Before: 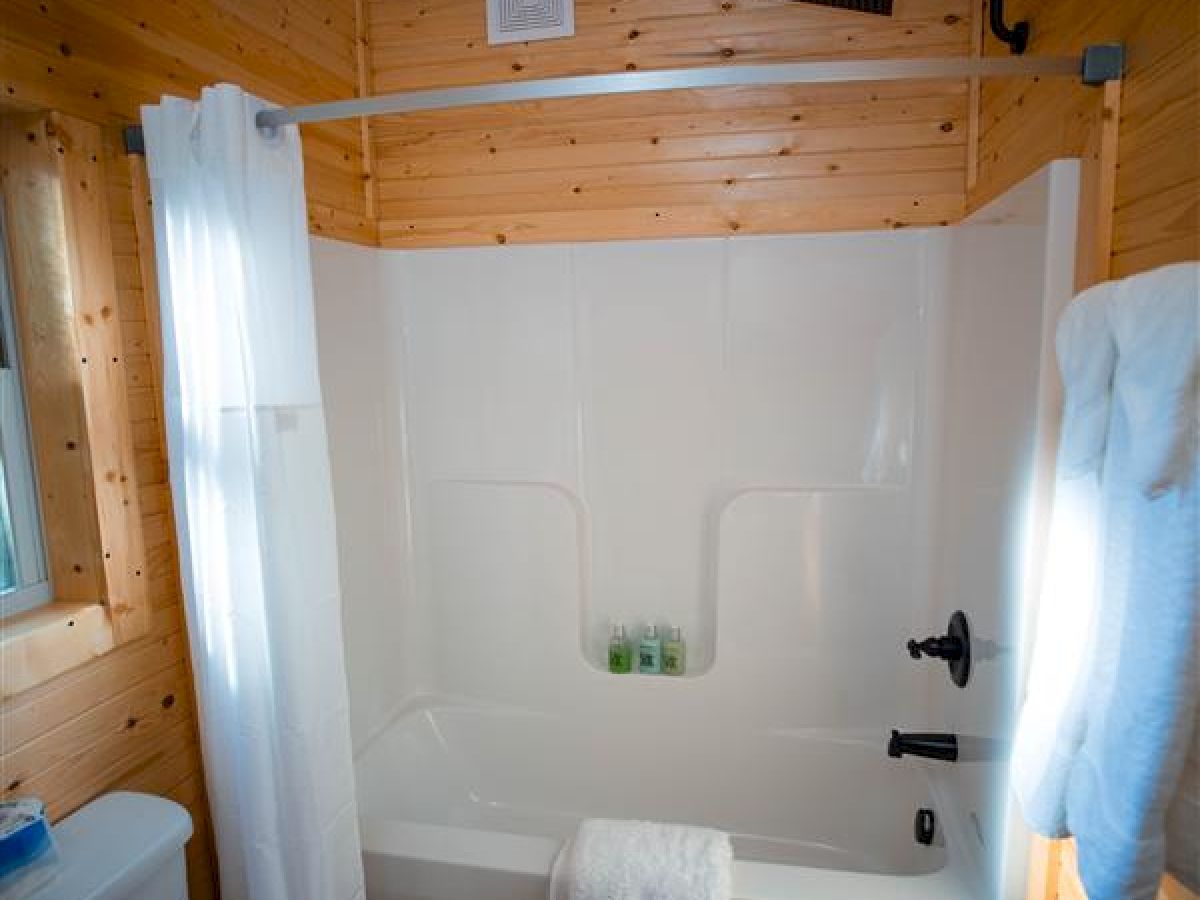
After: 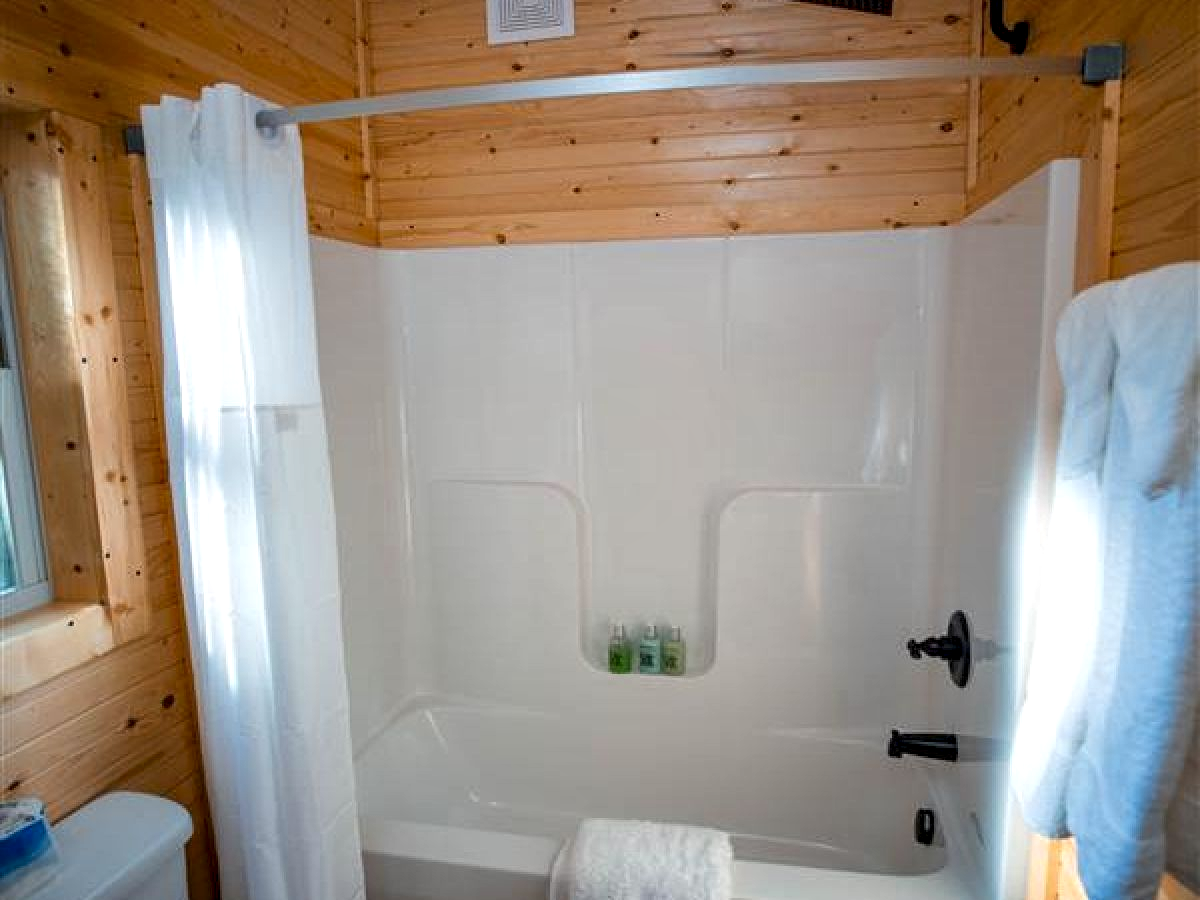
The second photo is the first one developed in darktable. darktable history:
exposure: compensate highlight preservation false
shadows and highlights: shadows 35, highlights -35, soften with gaussian
local contrast: detail 130%
